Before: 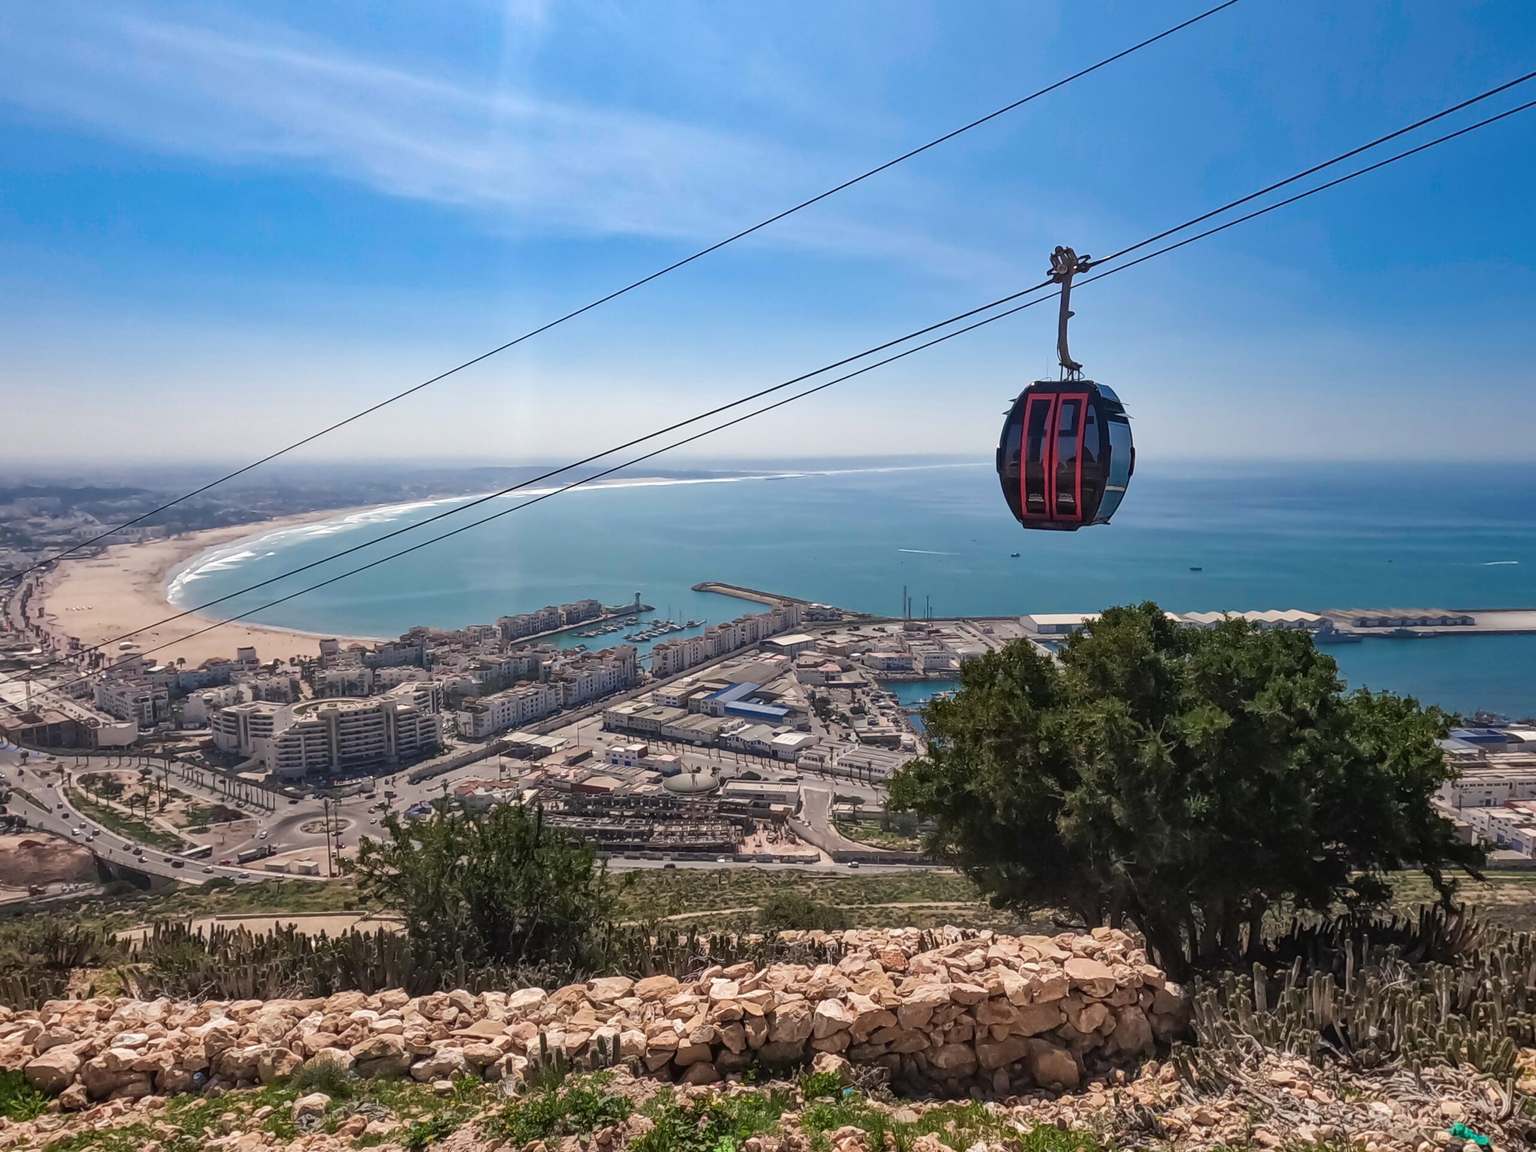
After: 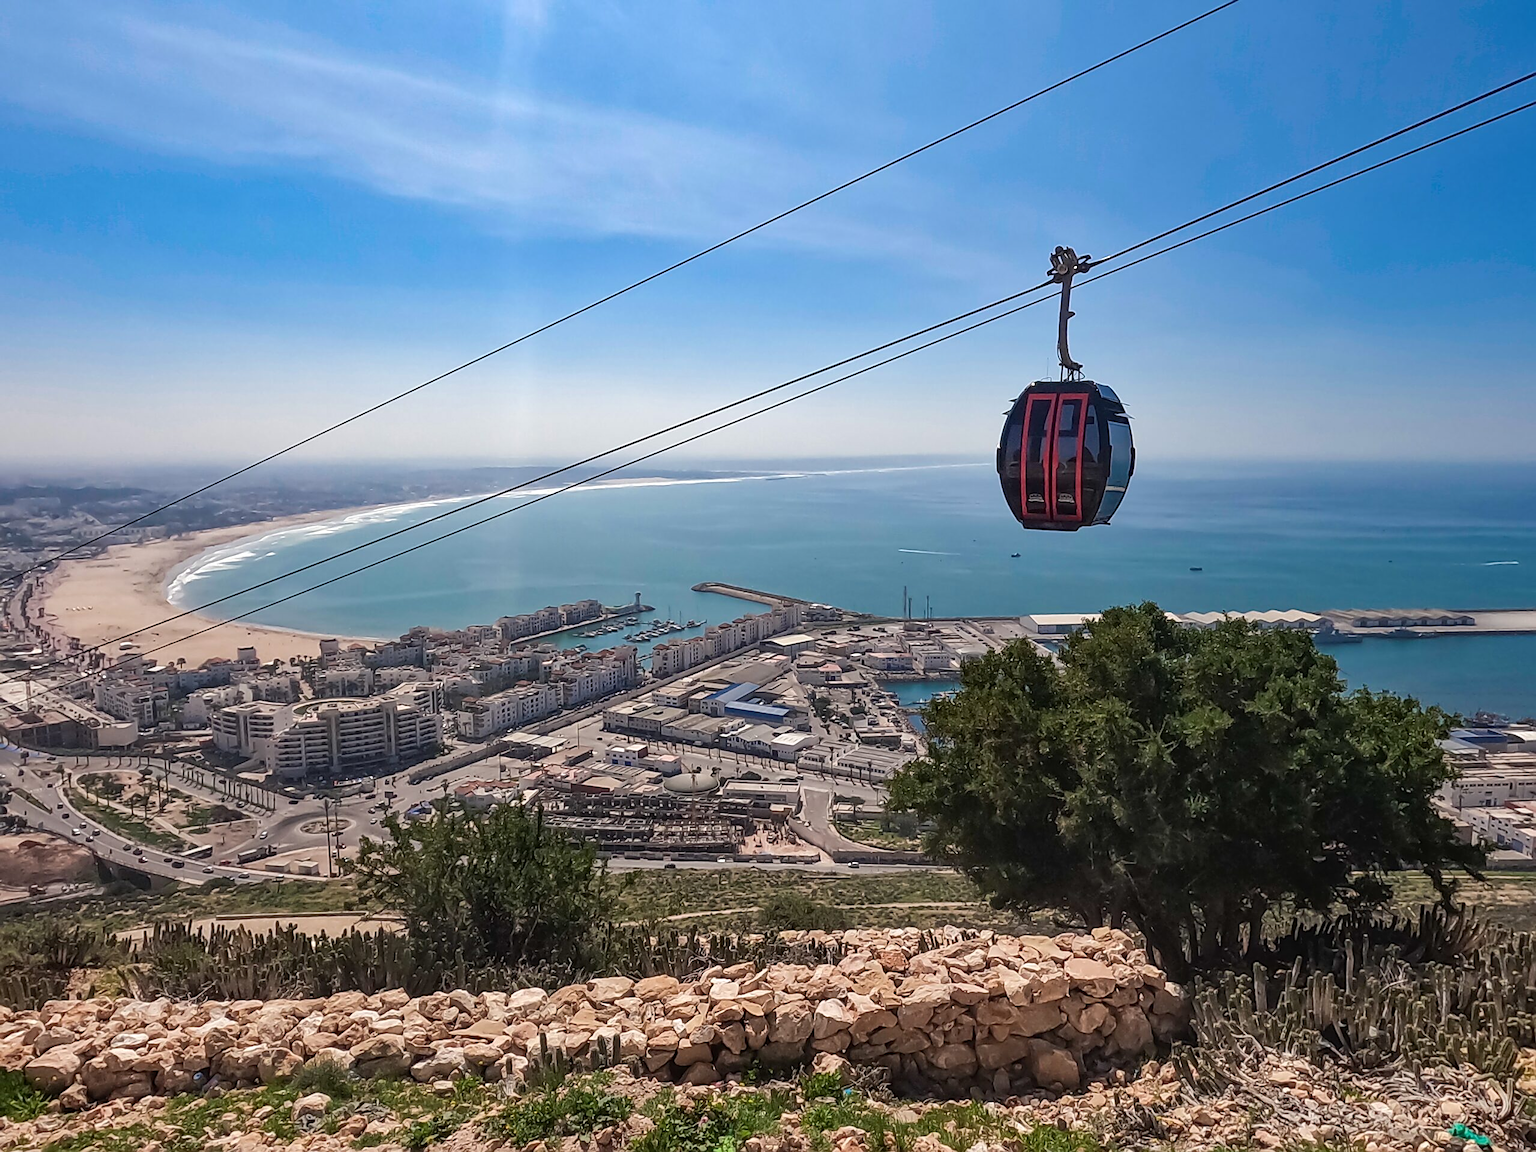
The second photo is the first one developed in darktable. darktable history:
tone equalizer: edges refinement/feathering 500, mask exposure compensation -1.57 EV, preserve details no
sharpen: amount 0.497
